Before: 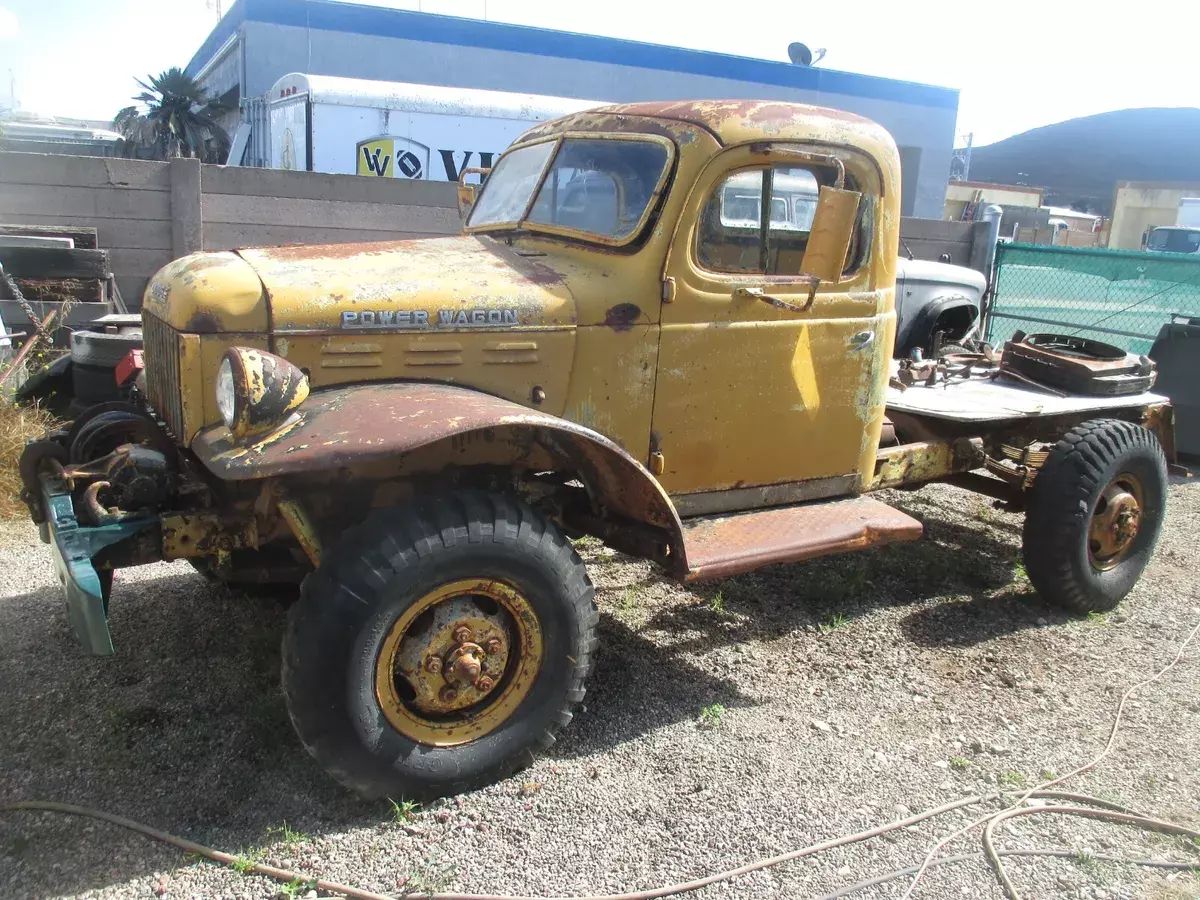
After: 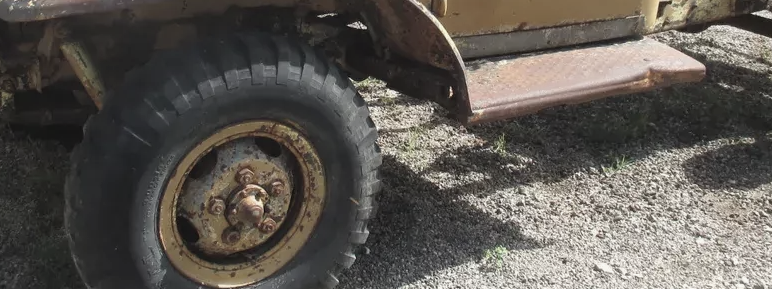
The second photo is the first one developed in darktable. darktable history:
contrast brightness saturation: contrast -0.047, saturation -0.419
crop: left 18.154%, top 50.944%, right 17.441%, bottom 16.942%
